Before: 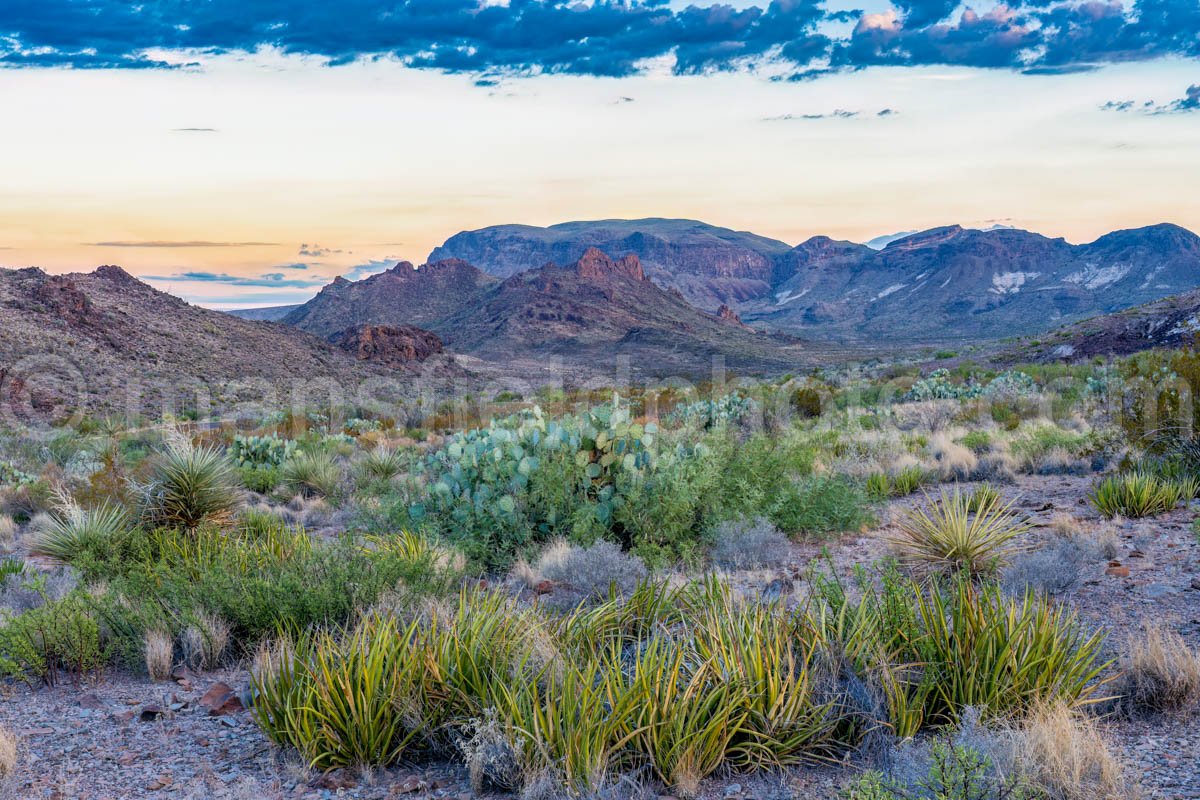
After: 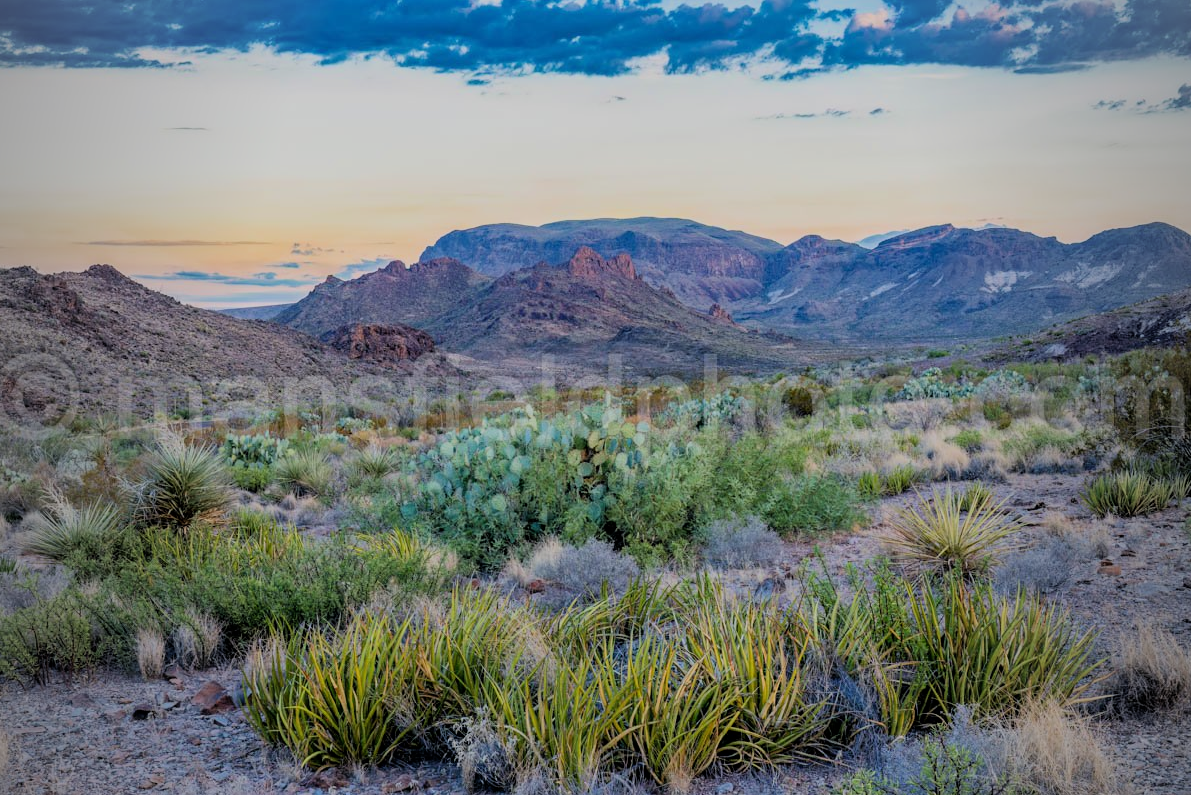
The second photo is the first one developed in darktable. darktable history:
vignetting: fall-off start 96.44%, fall-off radius 99.19%, saturation -0.643, width/height ratio 0.614, unbound false
filmic rgb: black relative exposure -7.33 EV, white relative exposure 5.09 EV, hardness 3.21, color science v6 (2022)
crop and rotate: left 0.667%, top 0.233%, bottom 0.352%
